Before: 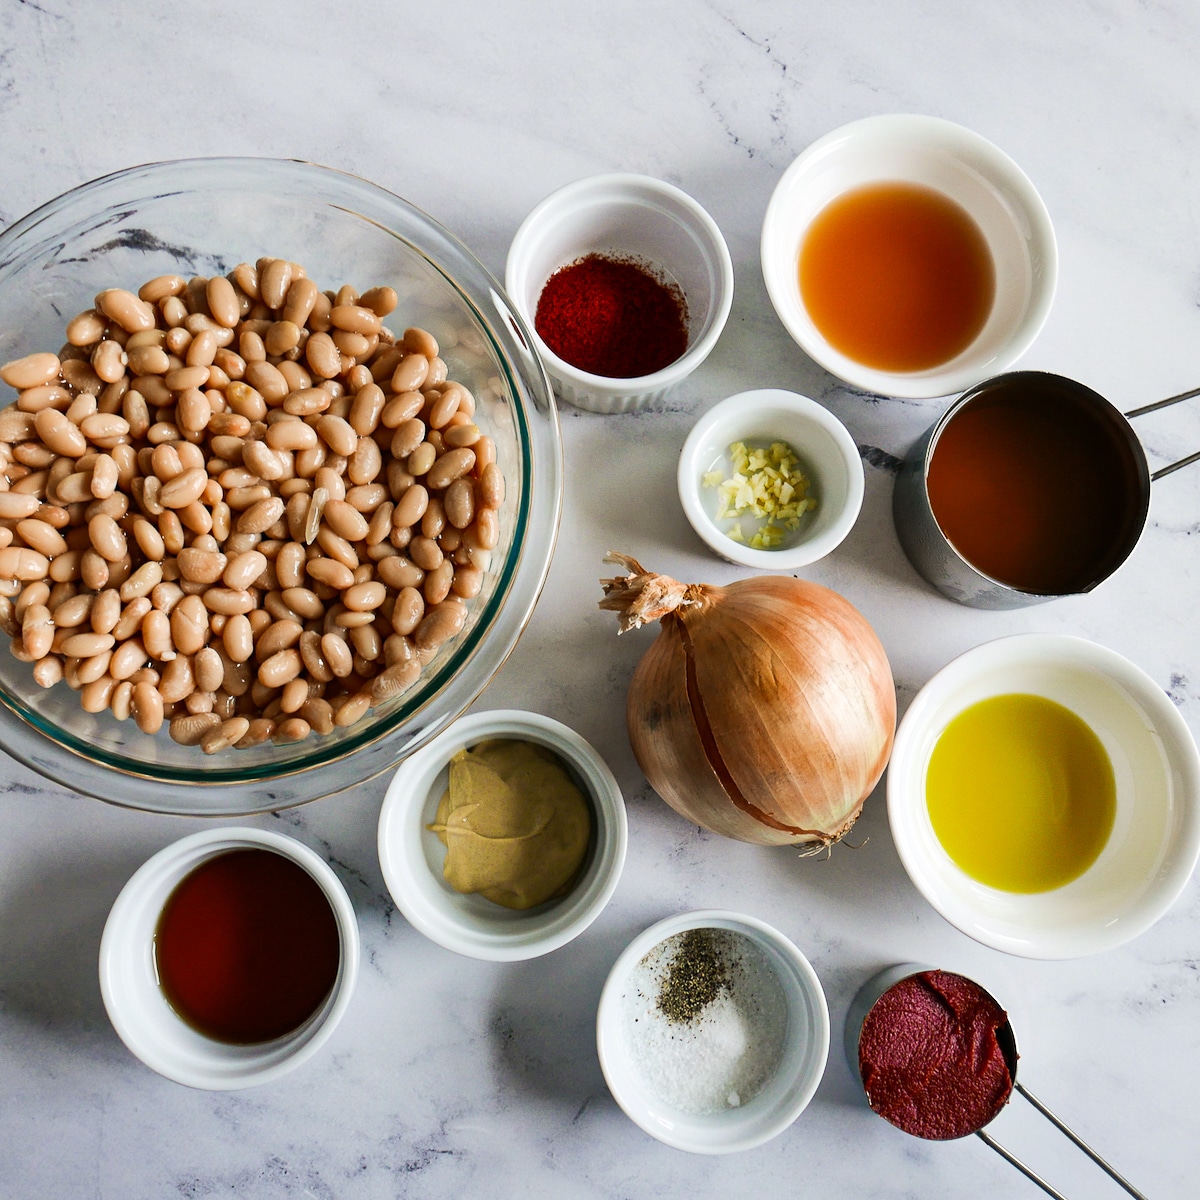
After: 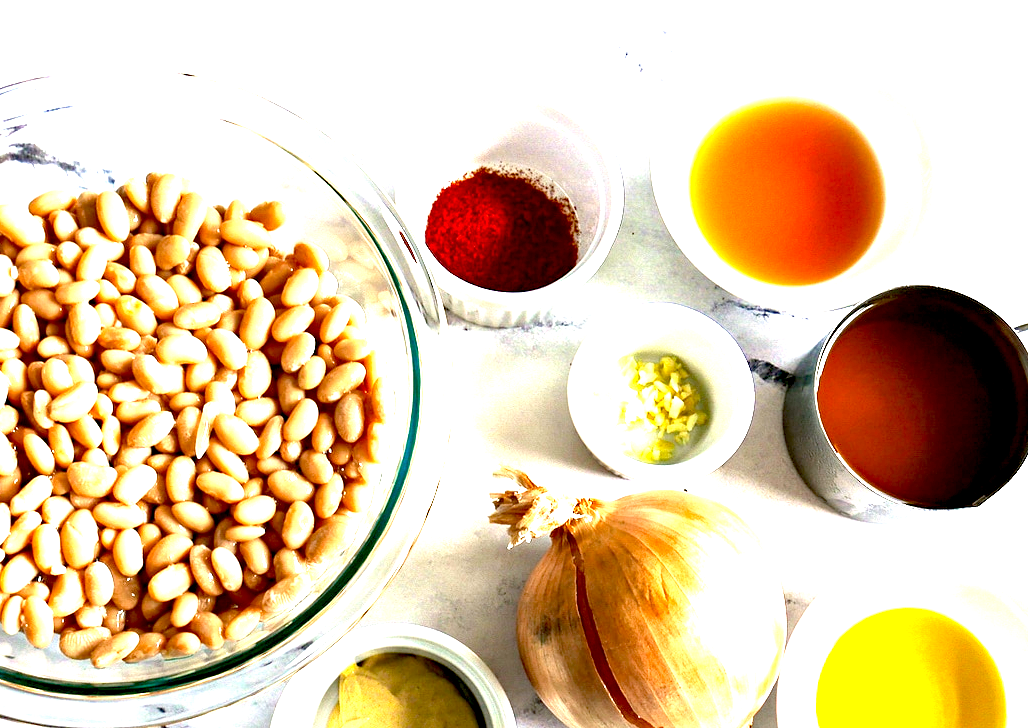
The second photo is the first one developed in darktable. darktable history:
crop and rotate: left 9.239%, top 7.174%, right 5.042%, bottom 32.155%
exposure: black level correction 0.005, exposure 2.074 EV, compensate exposure bias true, compensate highlight preservation false
haze removal: compatibility mode true, adaptive false
